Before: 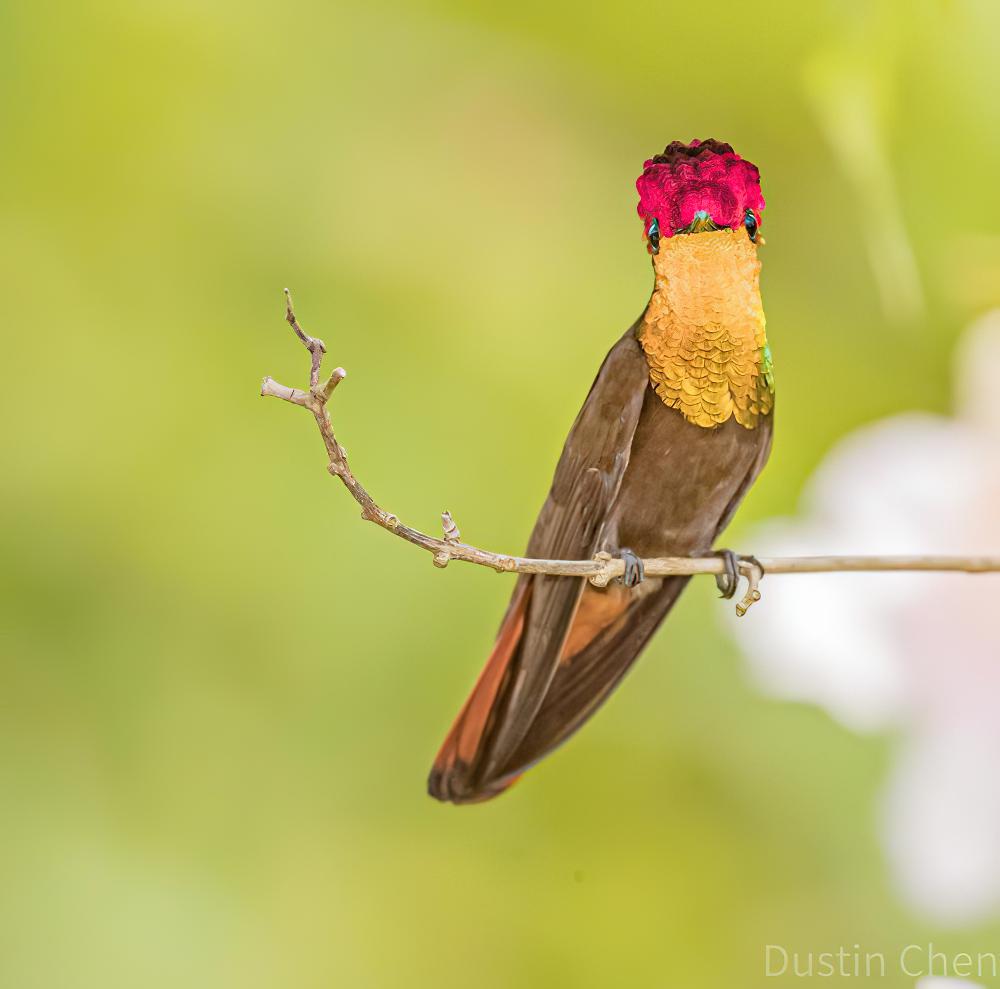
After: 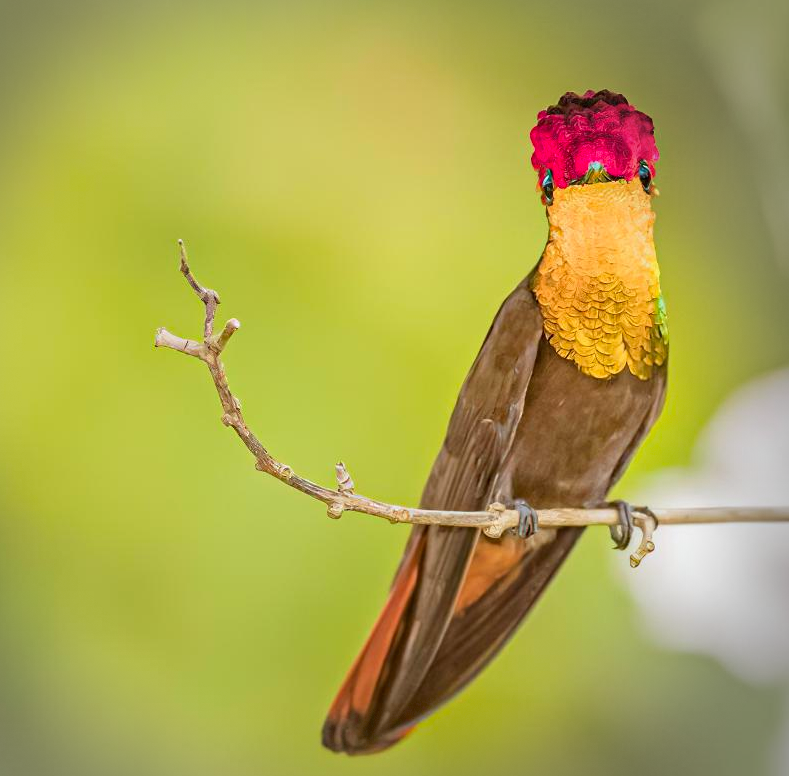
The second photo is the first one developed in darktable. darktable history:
vignetting: center (-0.147, 0.019), dithering 8-bit output
contrast brightness saturation: contrast 0.043, saturation 0.154
crop and rotate: left 10.64%, top 4.99%, right 10.418%, bottom 16.469%
